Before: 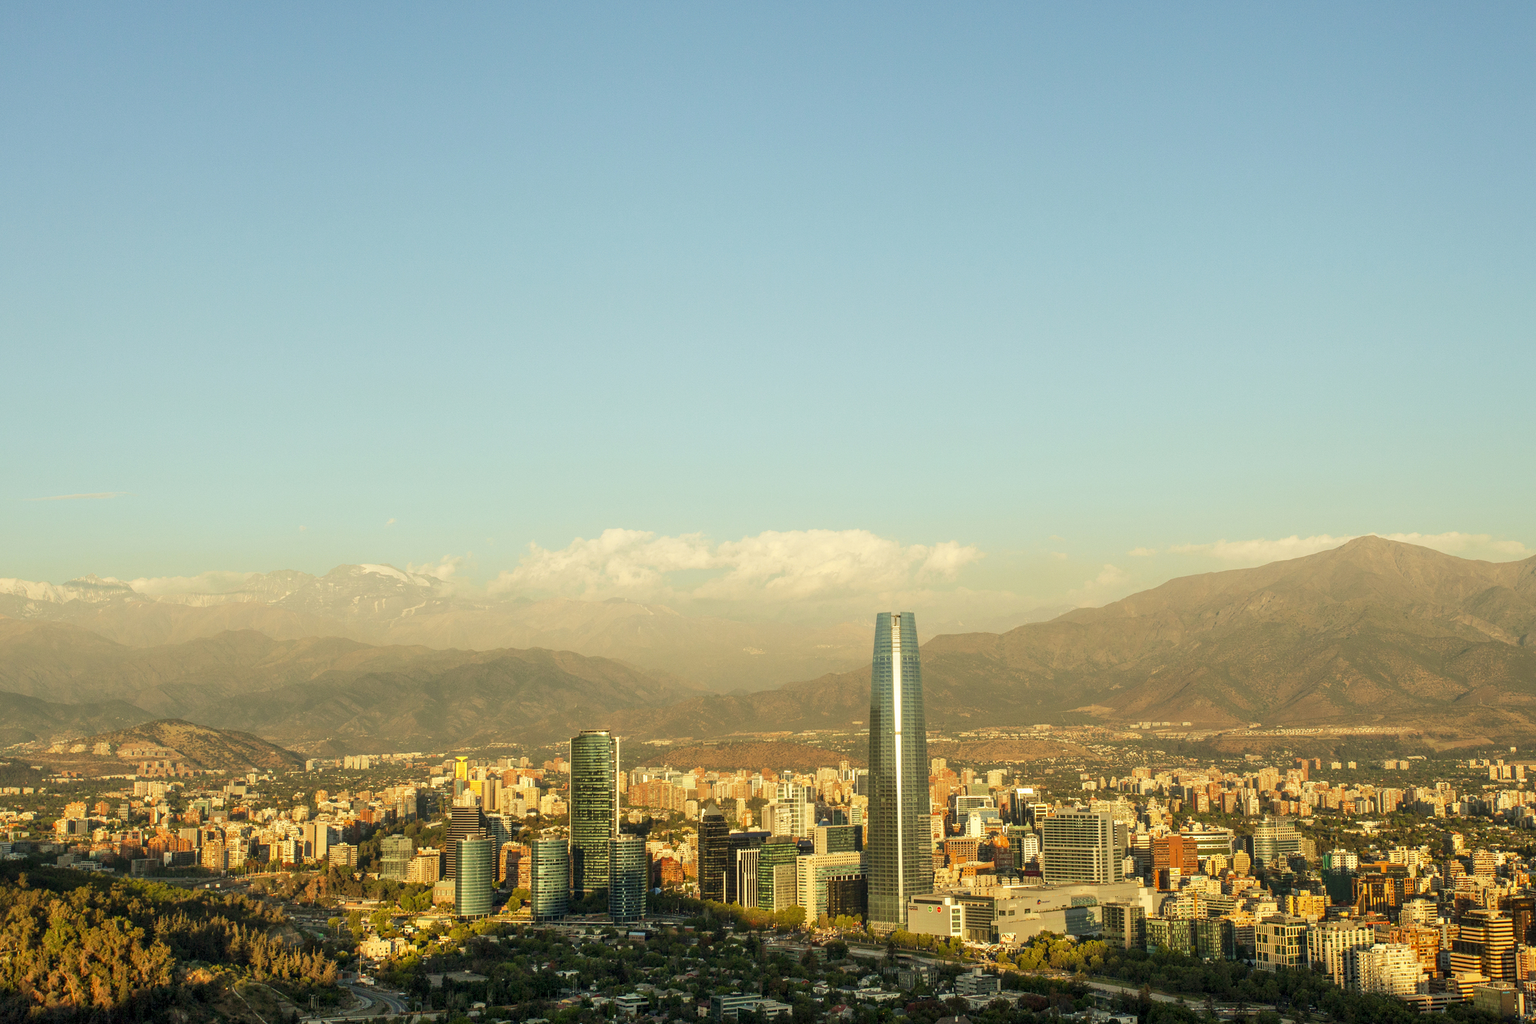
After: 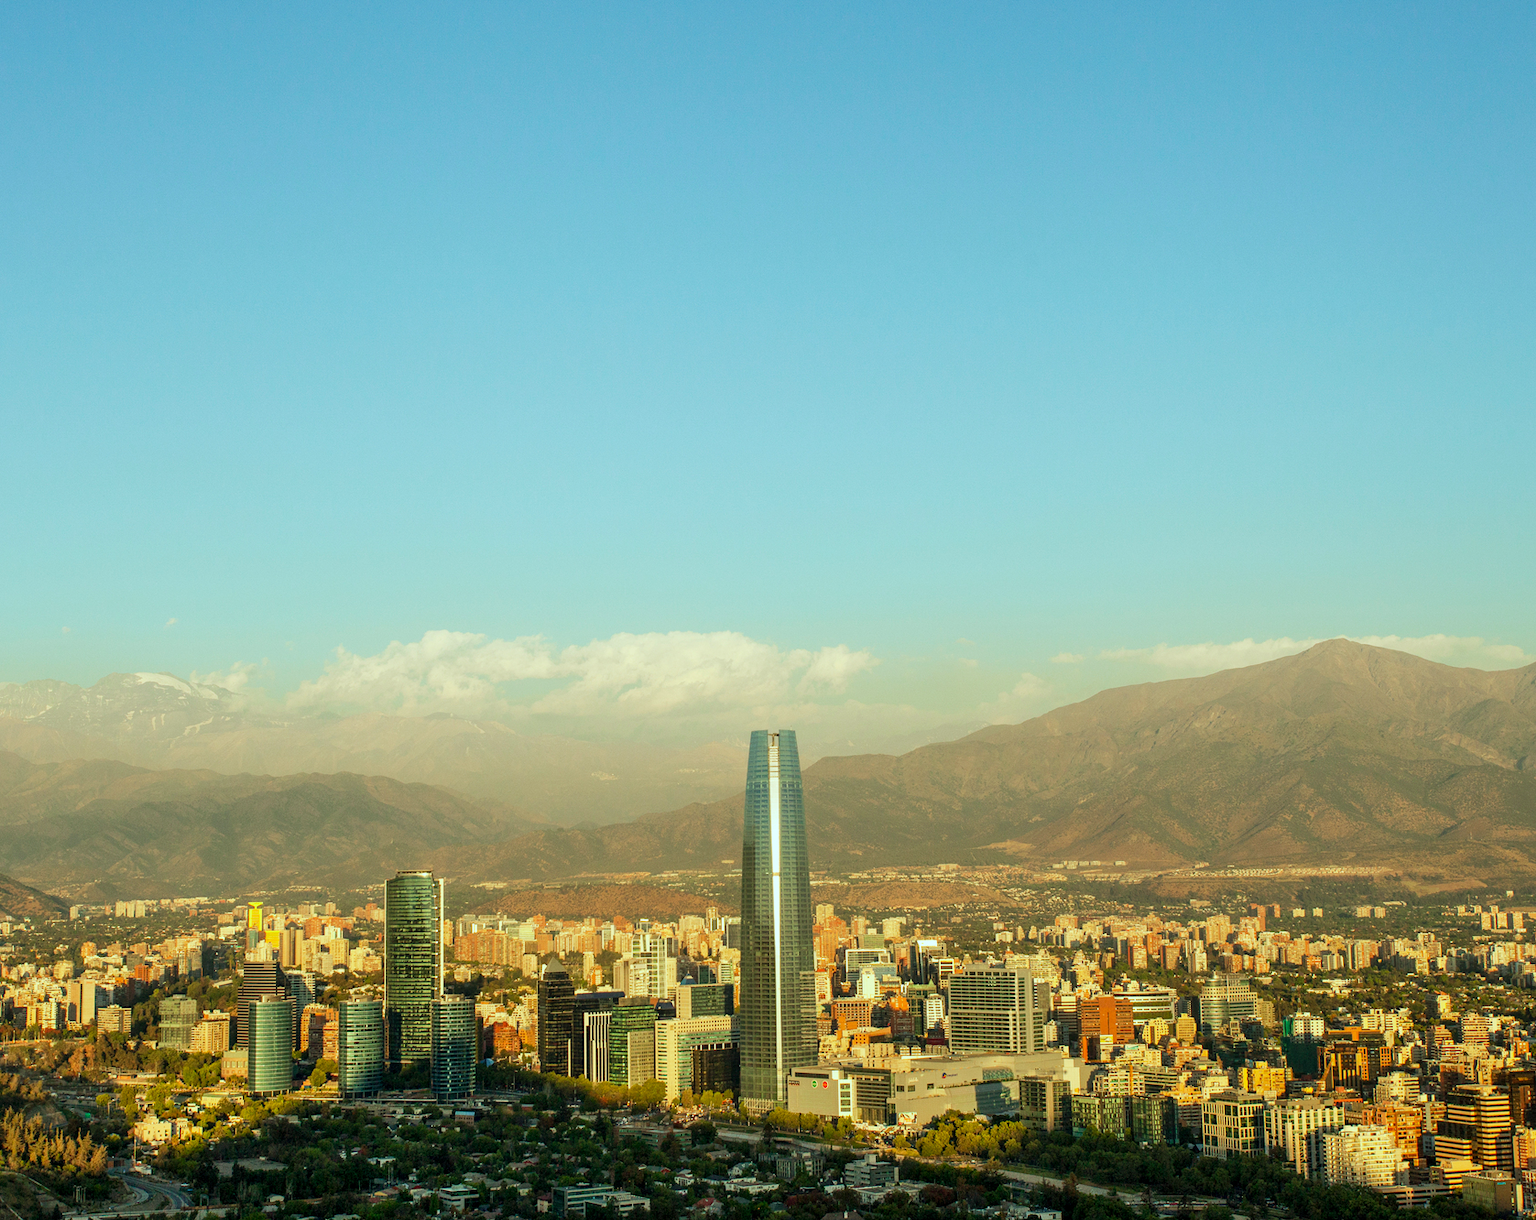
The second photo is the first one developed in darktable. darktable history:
white balance: red 0.925, blue 1.046
crop: left 16.145%
